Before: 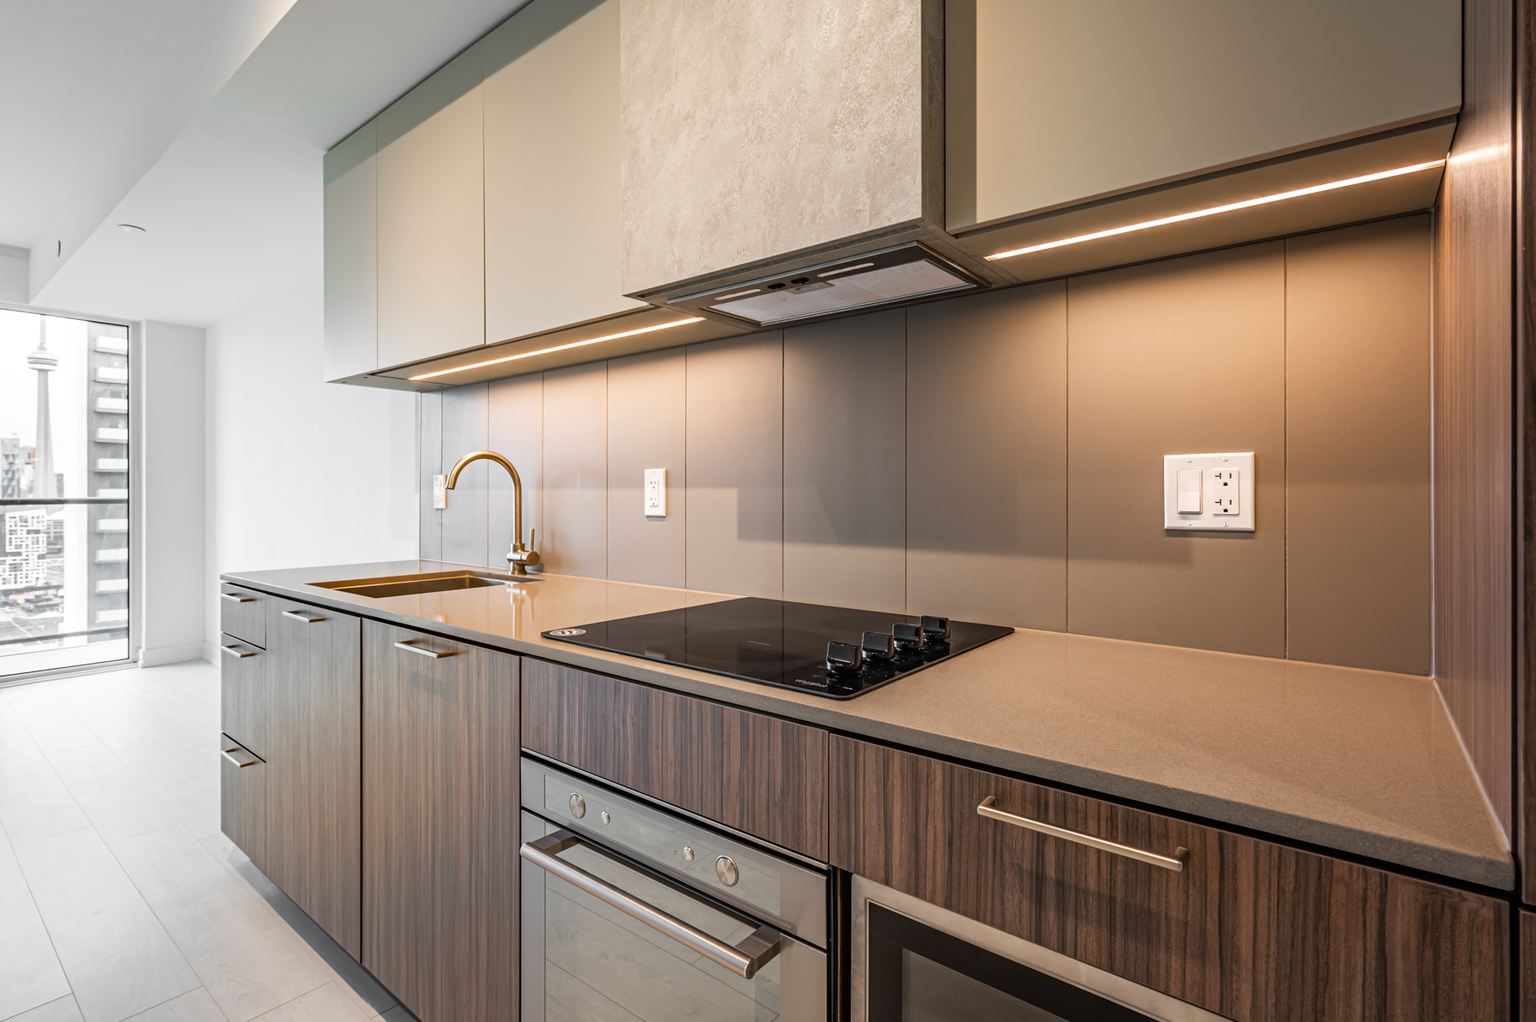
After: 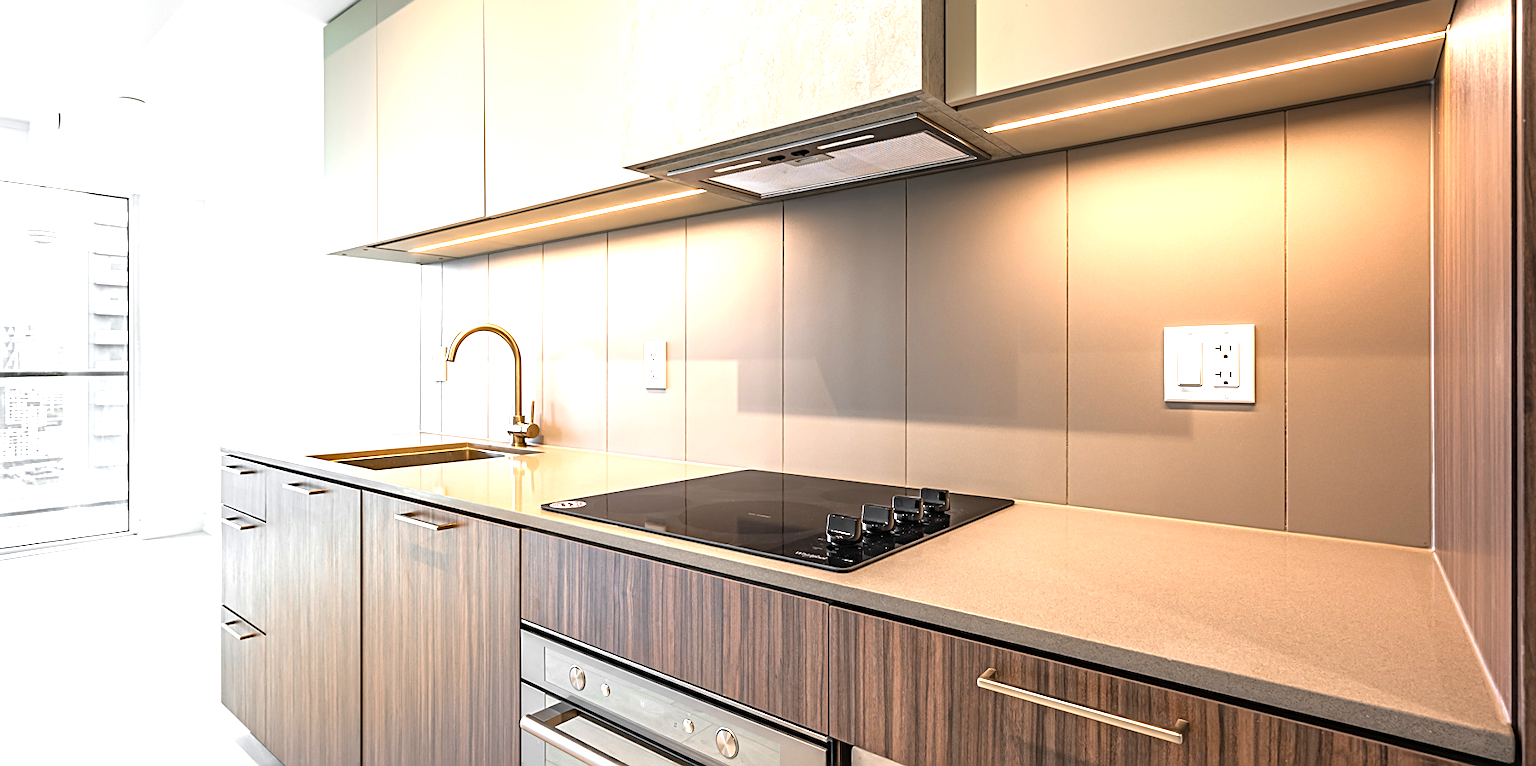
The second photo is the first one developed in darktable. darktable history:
sharpen: on, module defaults
crop and rotate: top 12.601%, bottom 12.389%
base curve: curves: ch0 [(0, 0) (0.297, 0.298) (1, 1)], preserve colors none
exposure: black level correction 0, exposure 1.097 EV, compensate highlight preservation false
